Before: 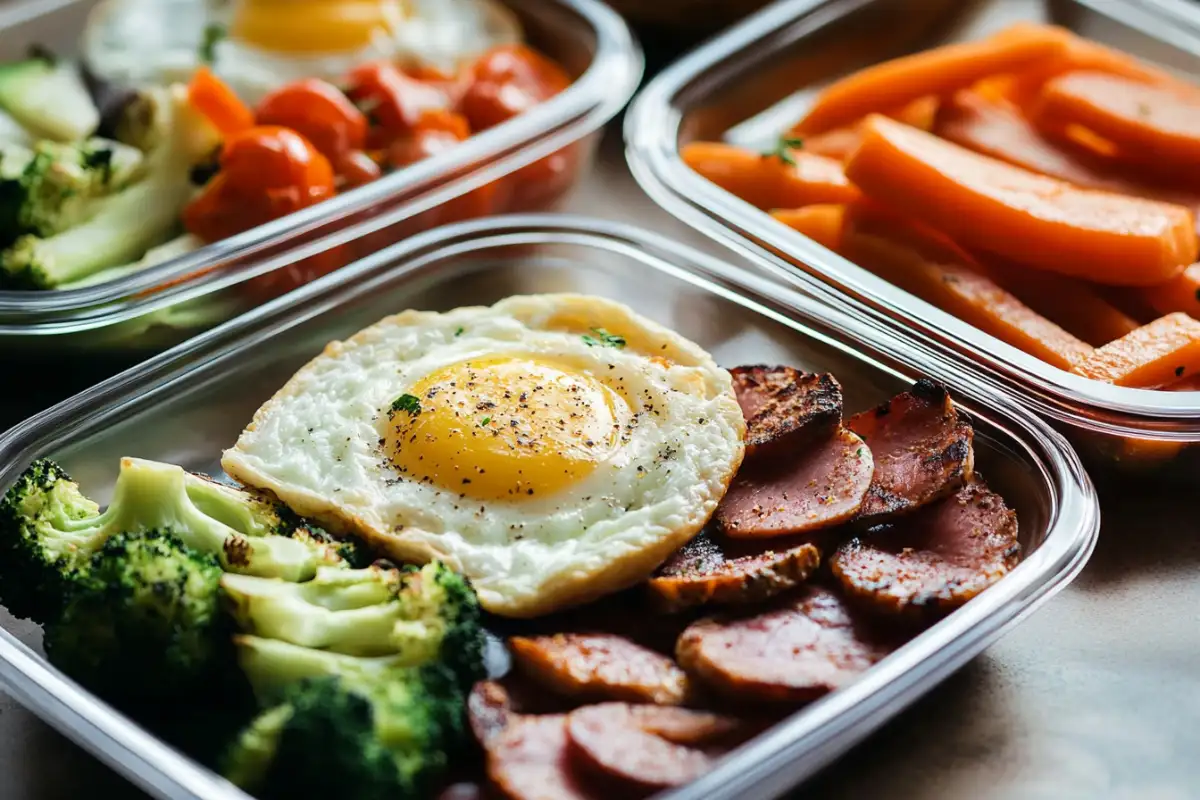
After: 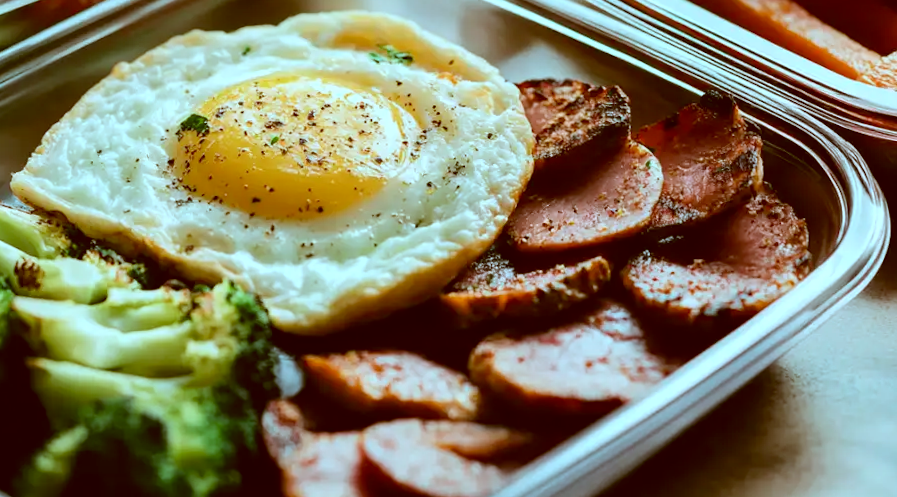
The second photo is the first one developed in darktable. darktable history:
crop and rotate: left 17.299%, top 35.115%, right 7.015%, bottom 1.024%
color correction: highlights a* -14.62, highlights b* -16.22, shadows a* 10.12, shadows b* 29.4
rotate and perspective: rotation -1°, crop left 0.011, crop right 0.989, crop top 0.025, crop bottom 0.975
